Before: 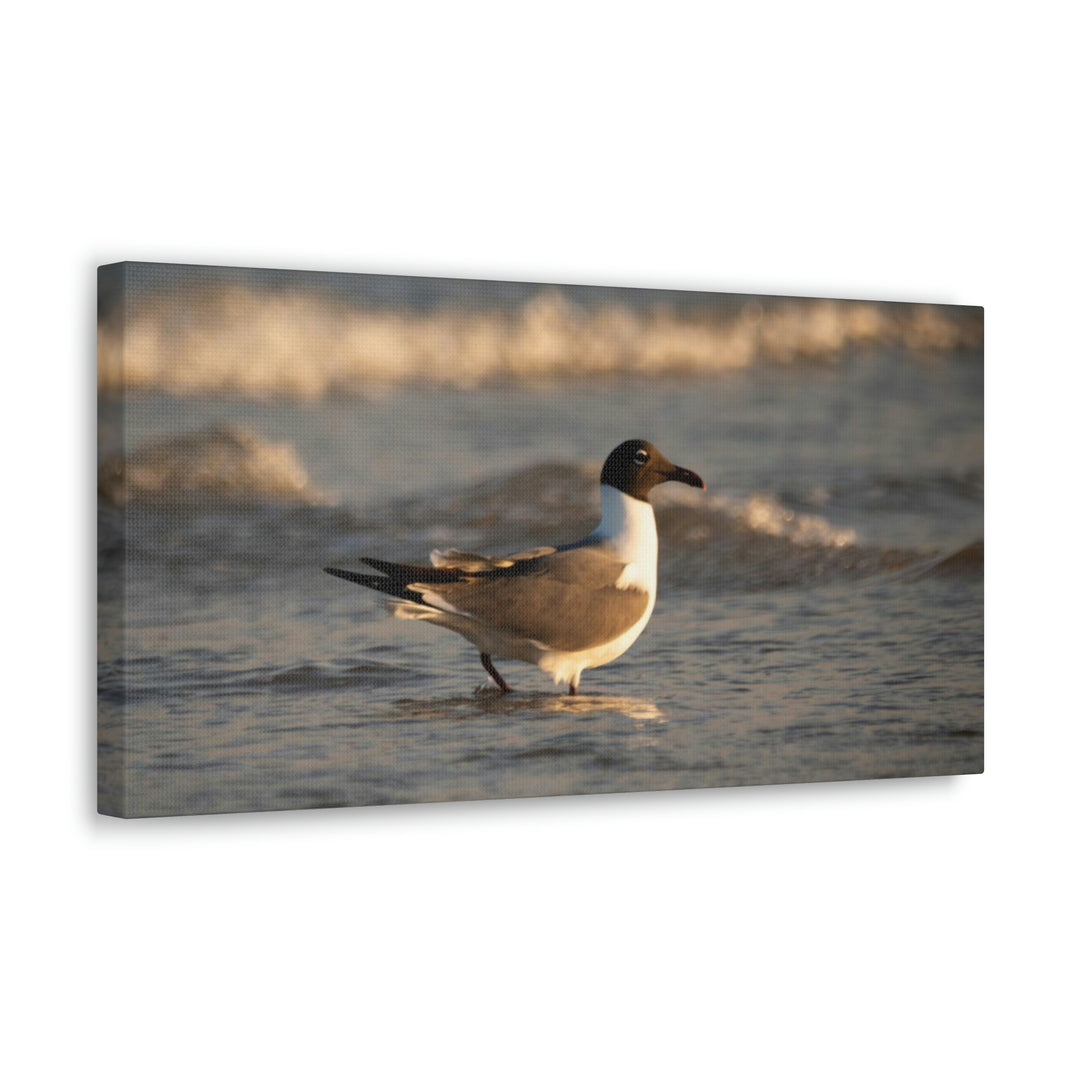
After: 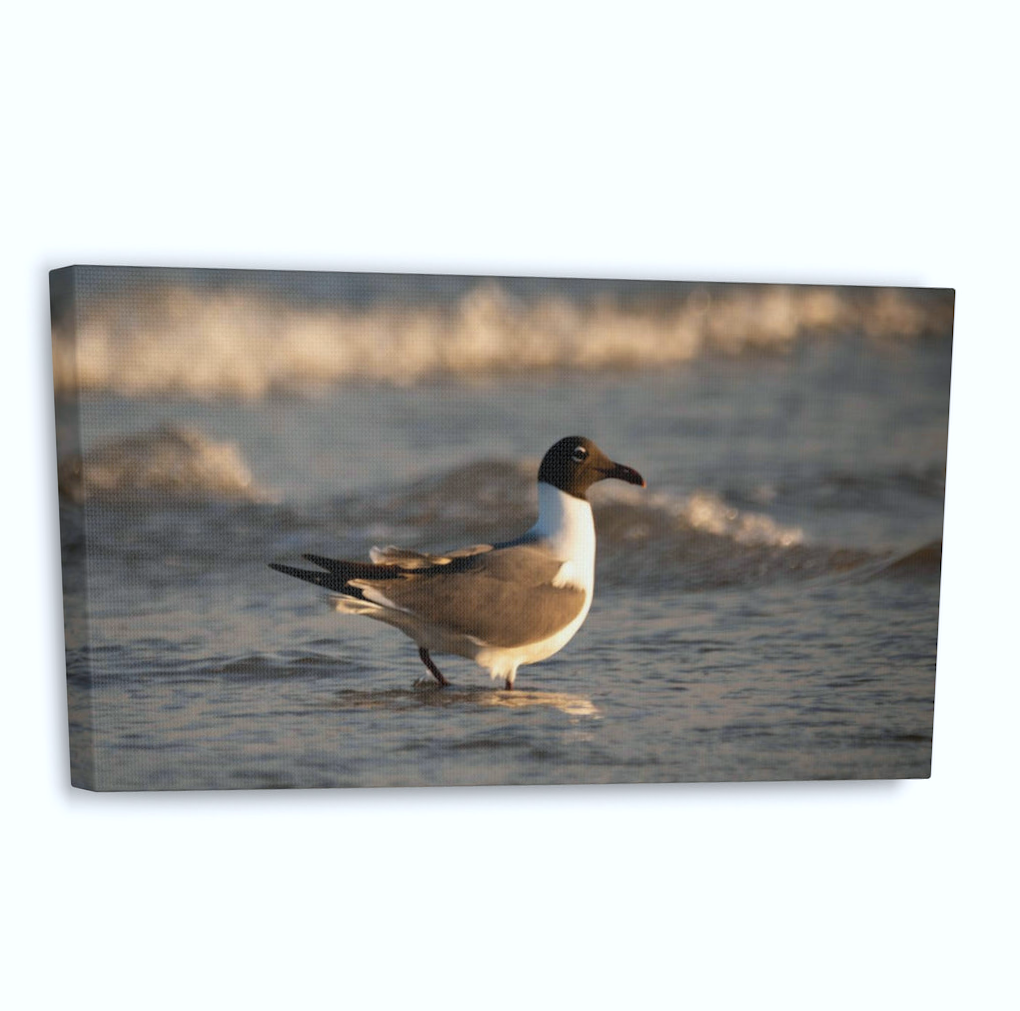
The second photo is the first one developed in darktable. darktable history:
white balance: emerald 1
rotate and perspective: rotation 0.062°, lens shift (vertical) 0.115, lens shift (horizontal) -0.133, crop left 0.047, crop right 0.94, crop top 0.061, crop bottom 0.94
color calibration: x 0.355, y 0.367, temperature 4700.38 K
